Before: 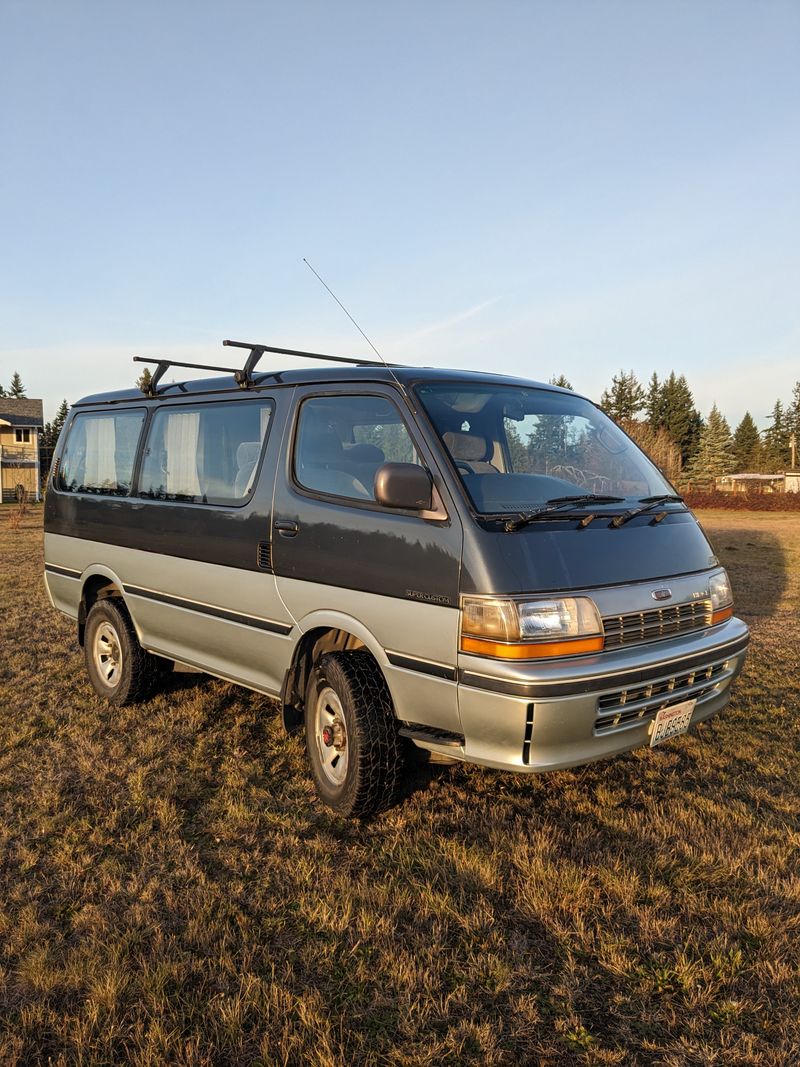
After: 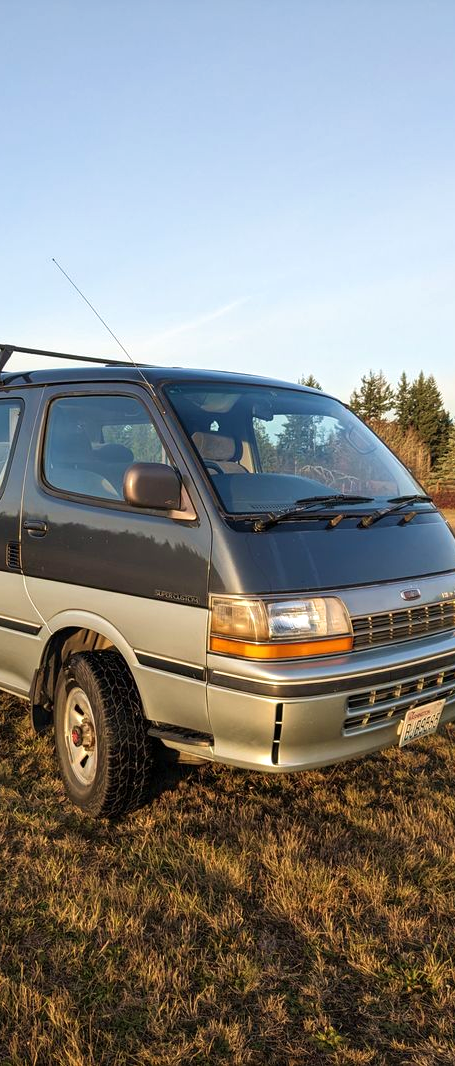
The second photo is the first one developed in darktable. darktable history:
crop: left 31.441%, top 0.018%, right 11.684%
velvia: on, module defaults
exposure: exposure 0.202 EV, compensate highlight preservation false
